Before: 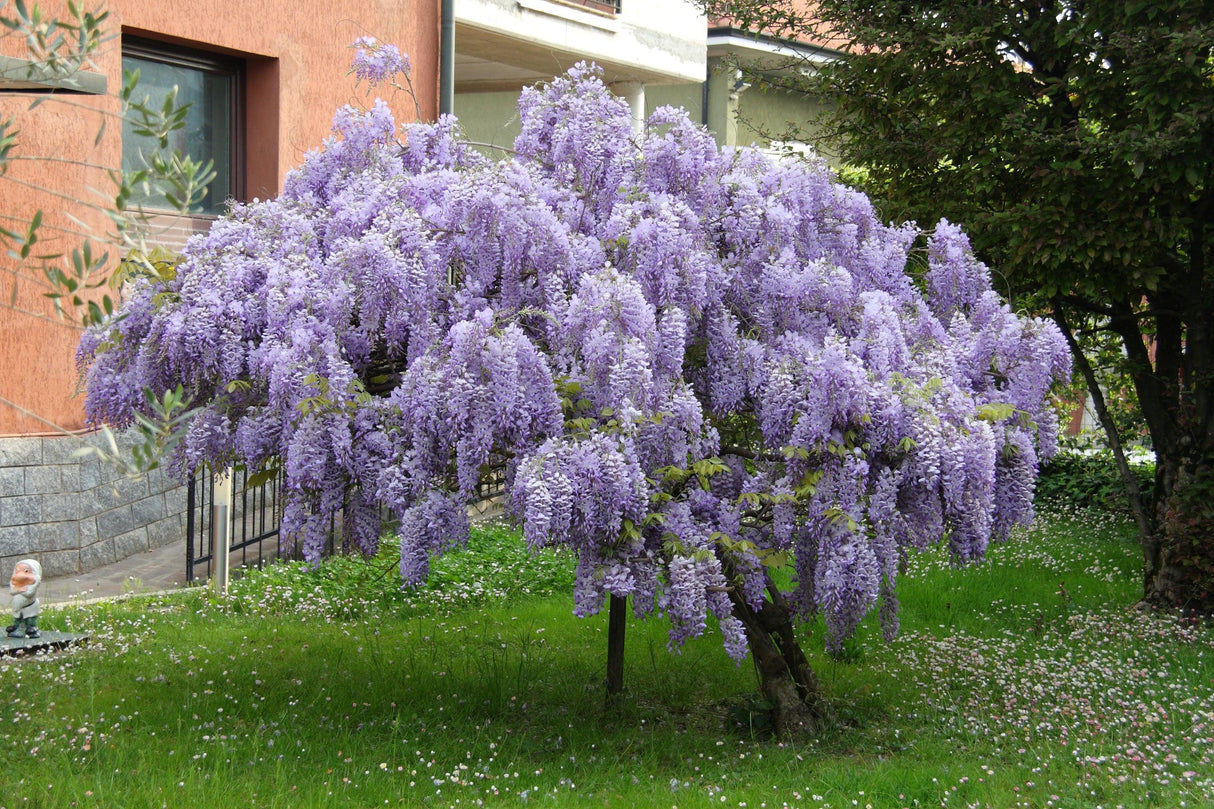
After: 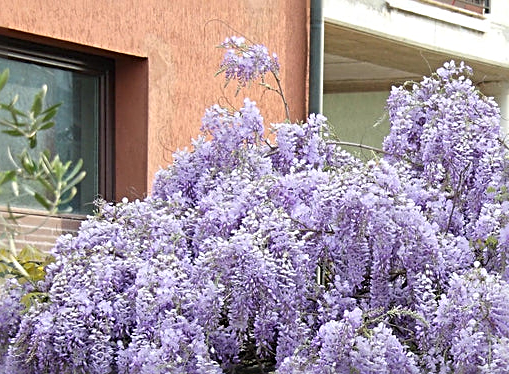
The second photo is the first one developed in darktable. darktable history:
crop and rotate: left 10.817%, top 0.062%, right 47.194%, bottom 53.626%
white balance: emerald 1
sharpen: radius 2.817, amount 0.715
